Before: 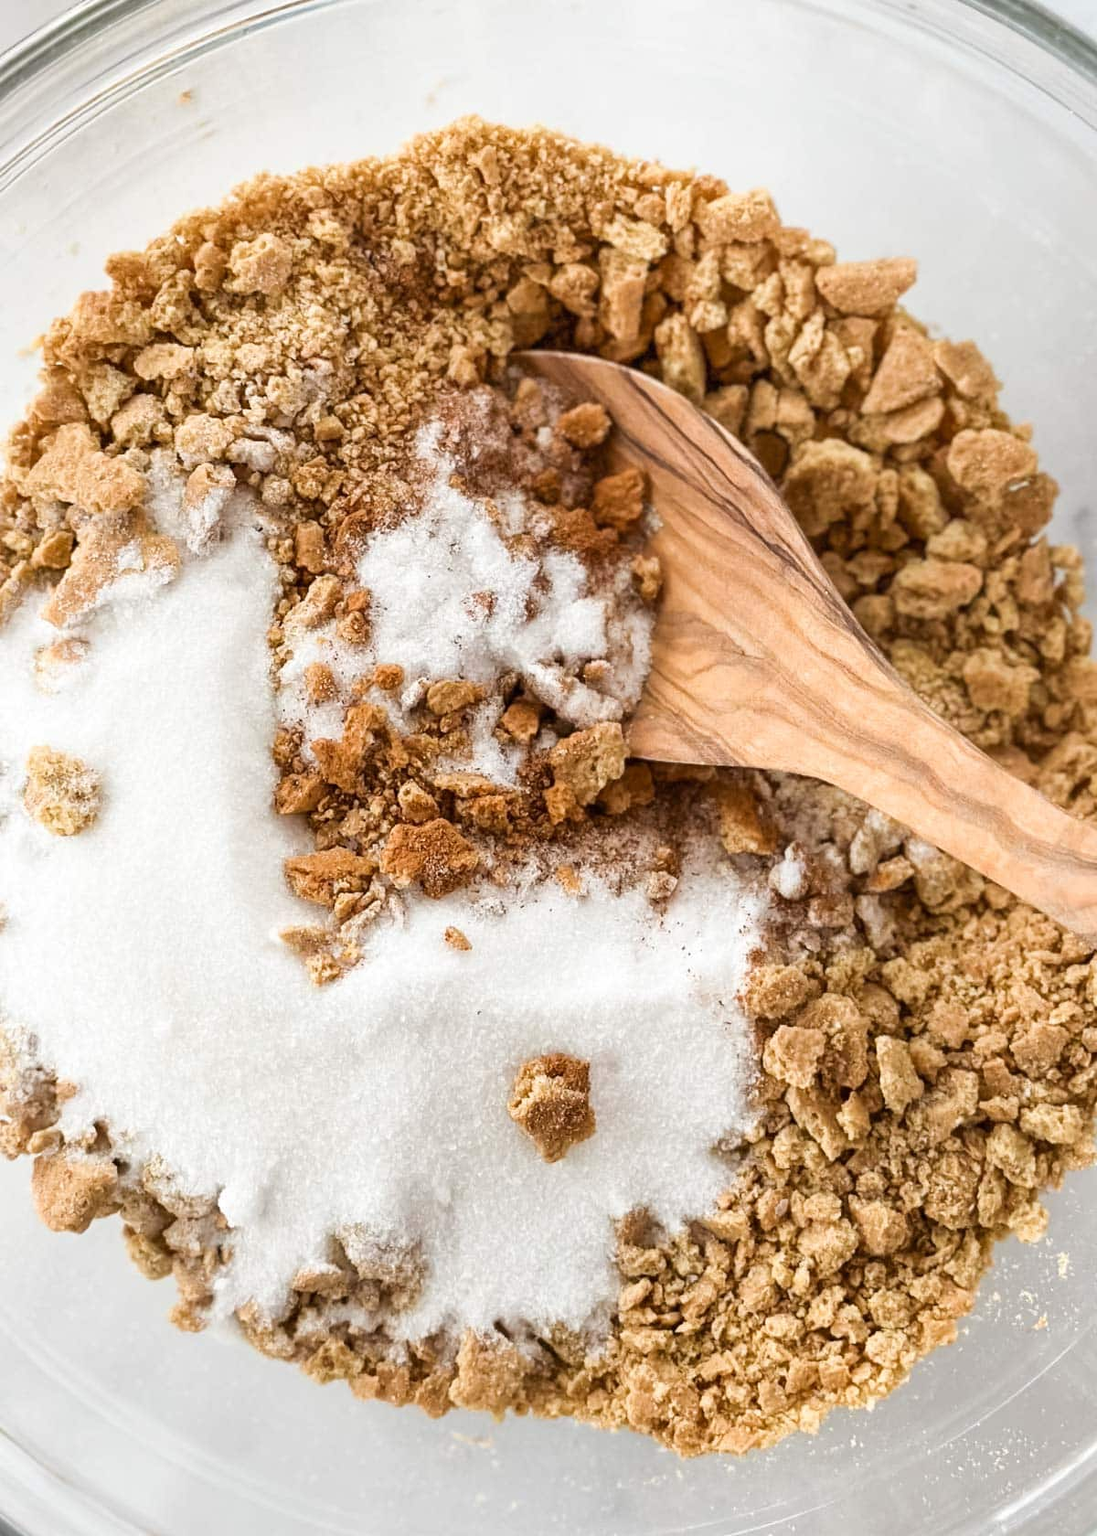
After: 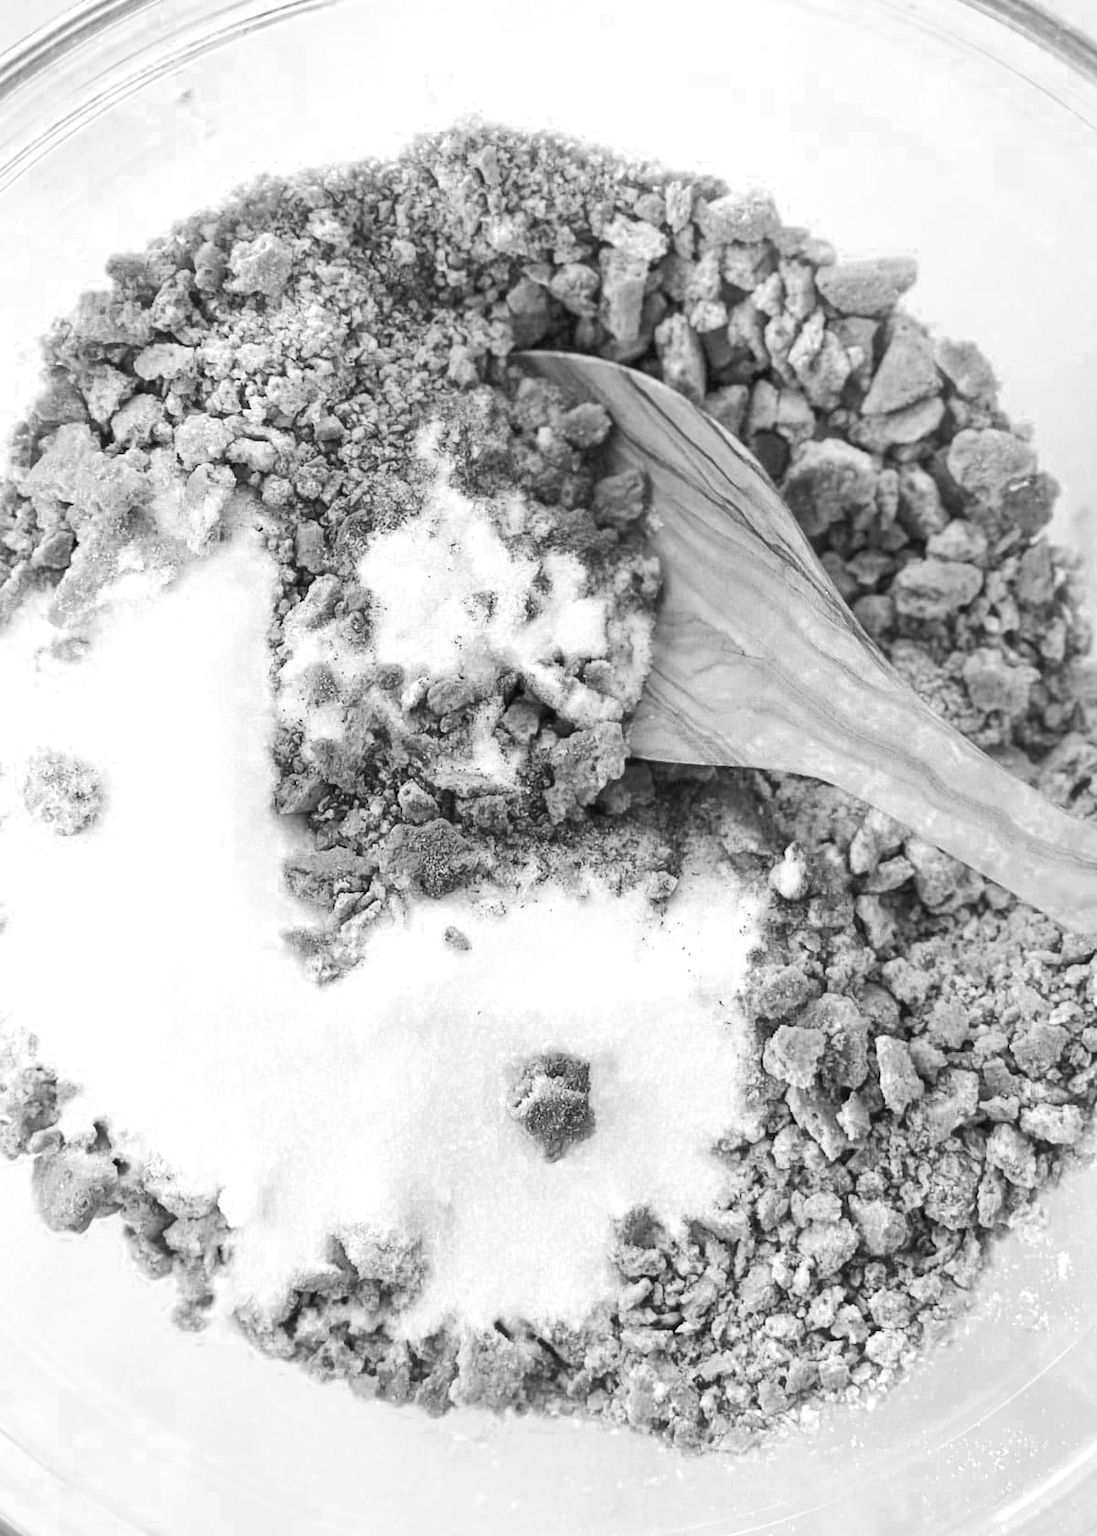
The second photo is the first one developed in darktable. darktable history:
contrast brightness saturation: contrast 0.198, brightness 0.196, saturation 0.808
exposure: exposure 0.201 EV, compensate highlight preservation false
color zones: curves: ch0 [(0.002, 0.593) (0.143, 0.417) (0.285, 0.541) (0.455, 0.289) (0.608, 0.327) (0.727, 0.283) (0.869, 0.571) (1, 0.603)]; ch1 [(0, 0) (0.143, 0) (0.286, 0) (0.429, 0) (0.571, 0) (0.714, 0) (0.857, 0)]
